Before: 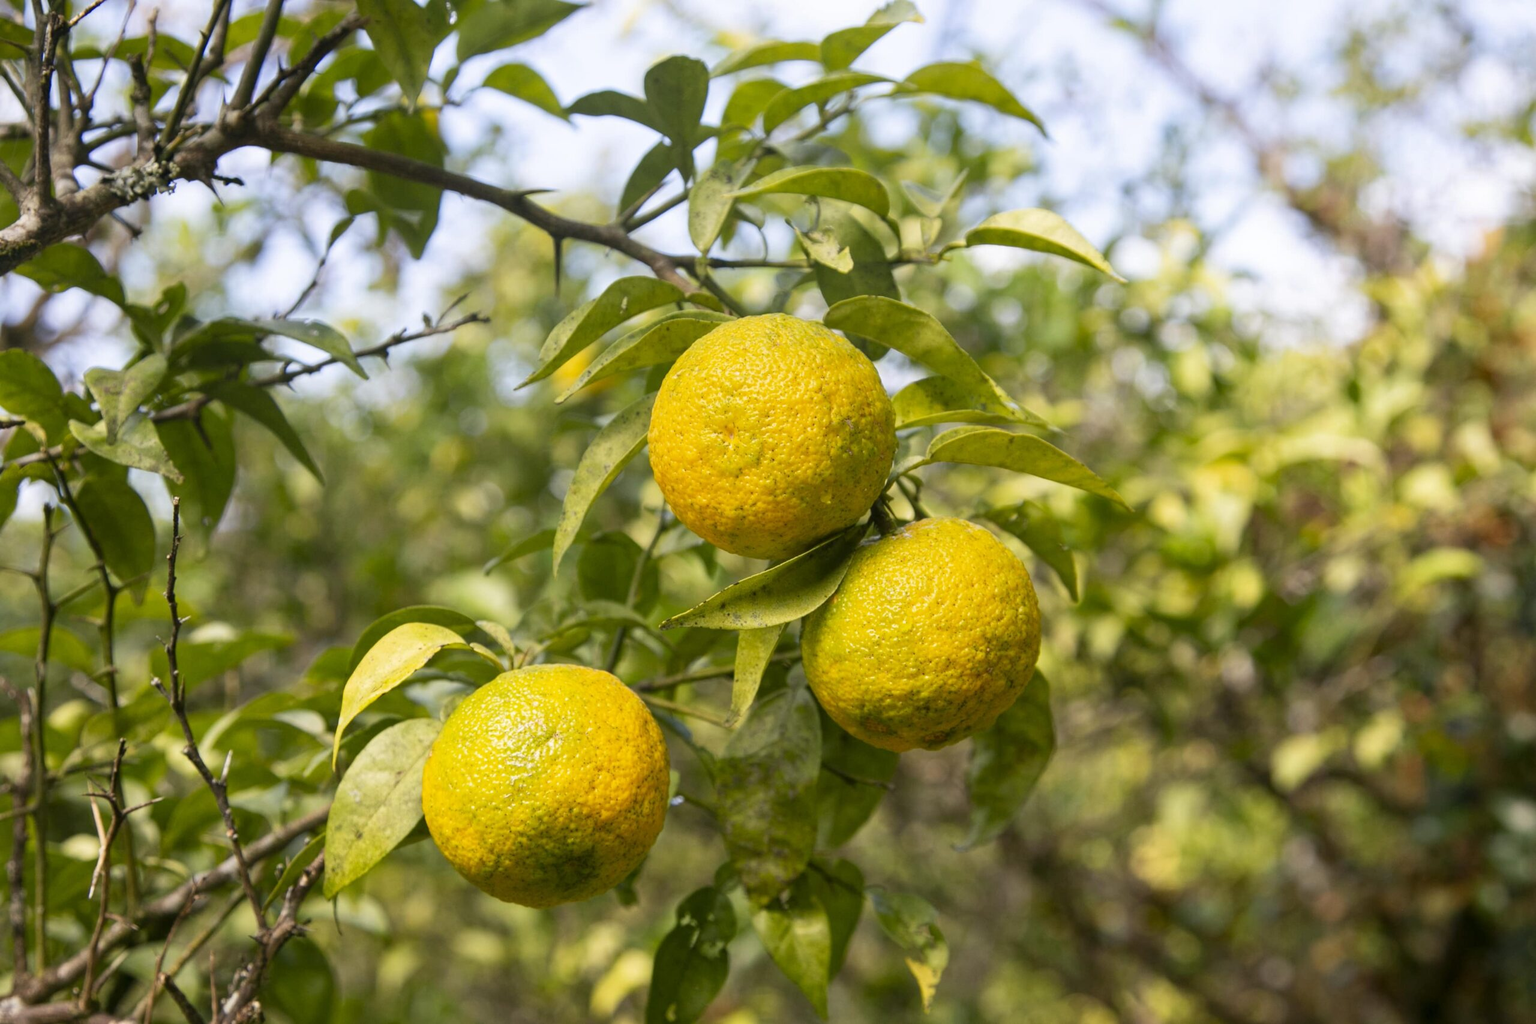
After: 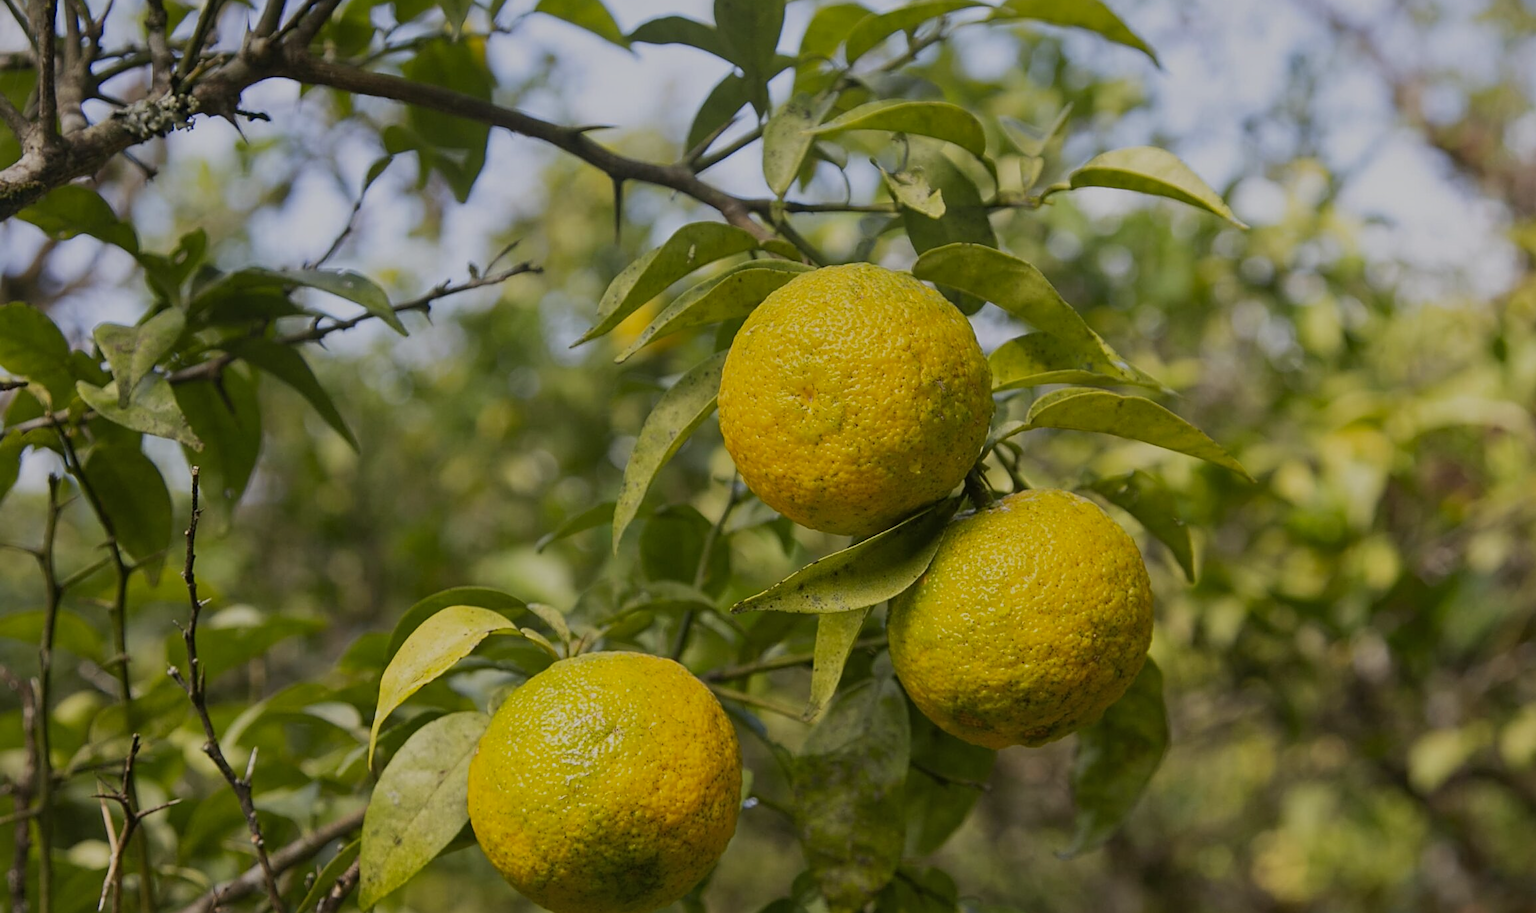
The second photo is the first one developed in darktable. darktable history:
crop: top 7.49%, right 9.717%, bottom 11.943%
sharpen: on, module defaults
exposure: black level correction 0, exposure -0.721 EV, compensate highlight preservation false
shadows and highlights: shadows 25, white point adjustment -3, highlights -30
